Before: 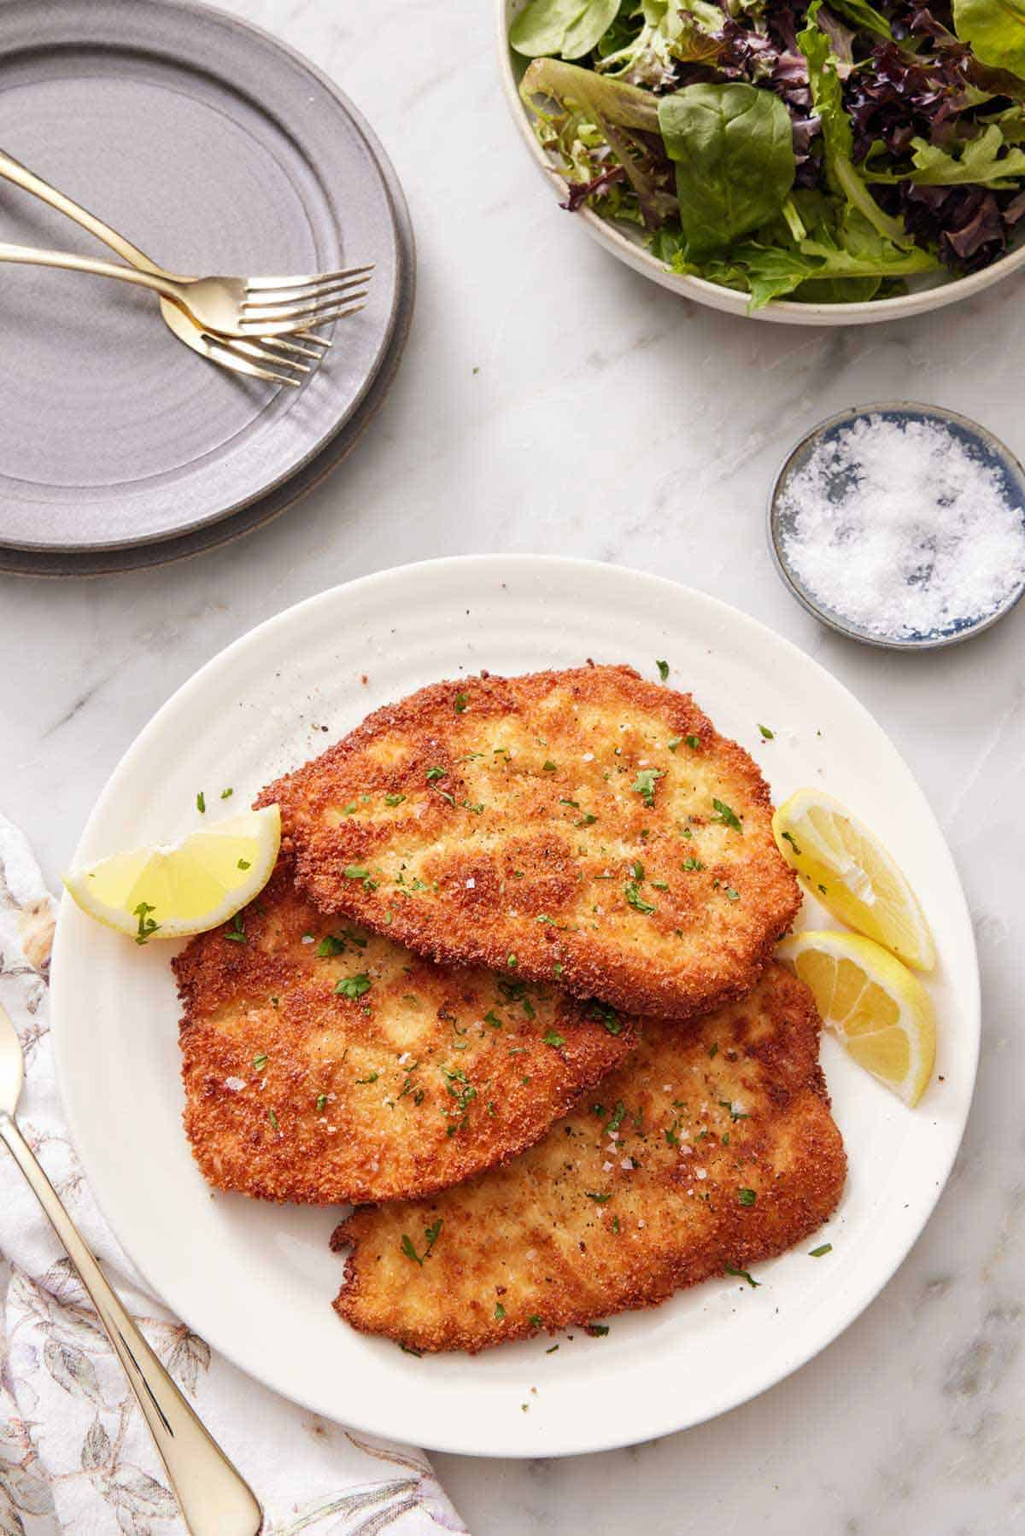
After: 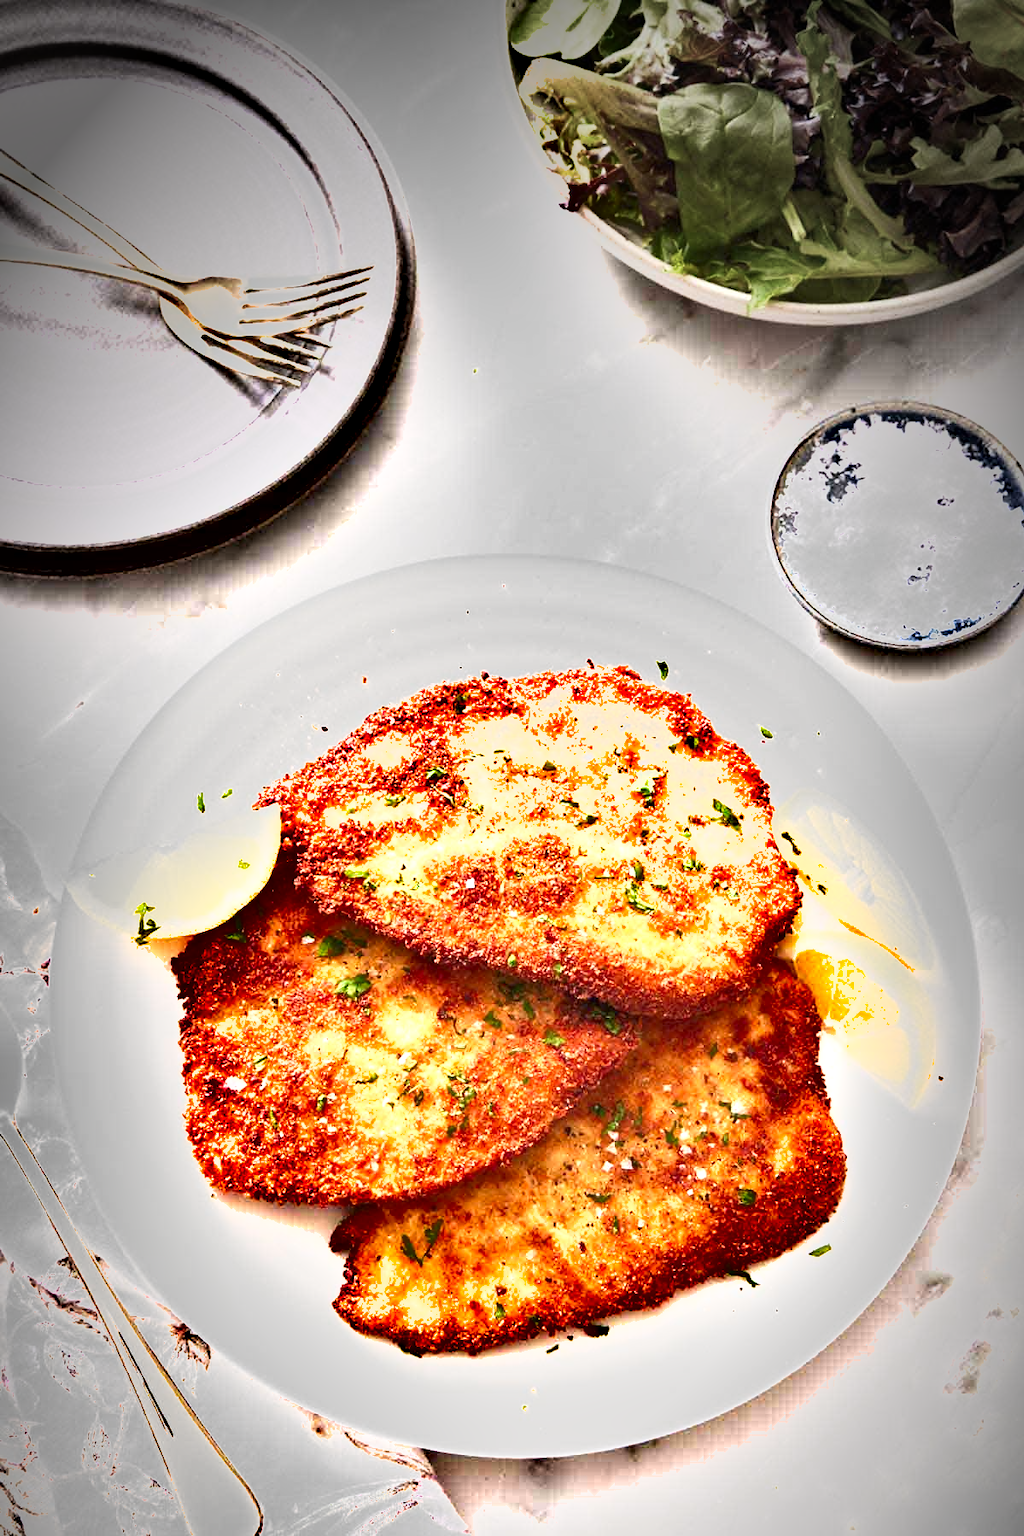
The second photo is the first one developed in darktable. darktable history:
vignetting: fall-off start 67.54%, fall-off radius 67.63%, brightness -0.866, center (-0.028, 0.237), automatic ratio true
exposure: black level correction 0, exposure 1.458 EV, compensate highlight preservation false
shadows and highlights: soften with gaussian
